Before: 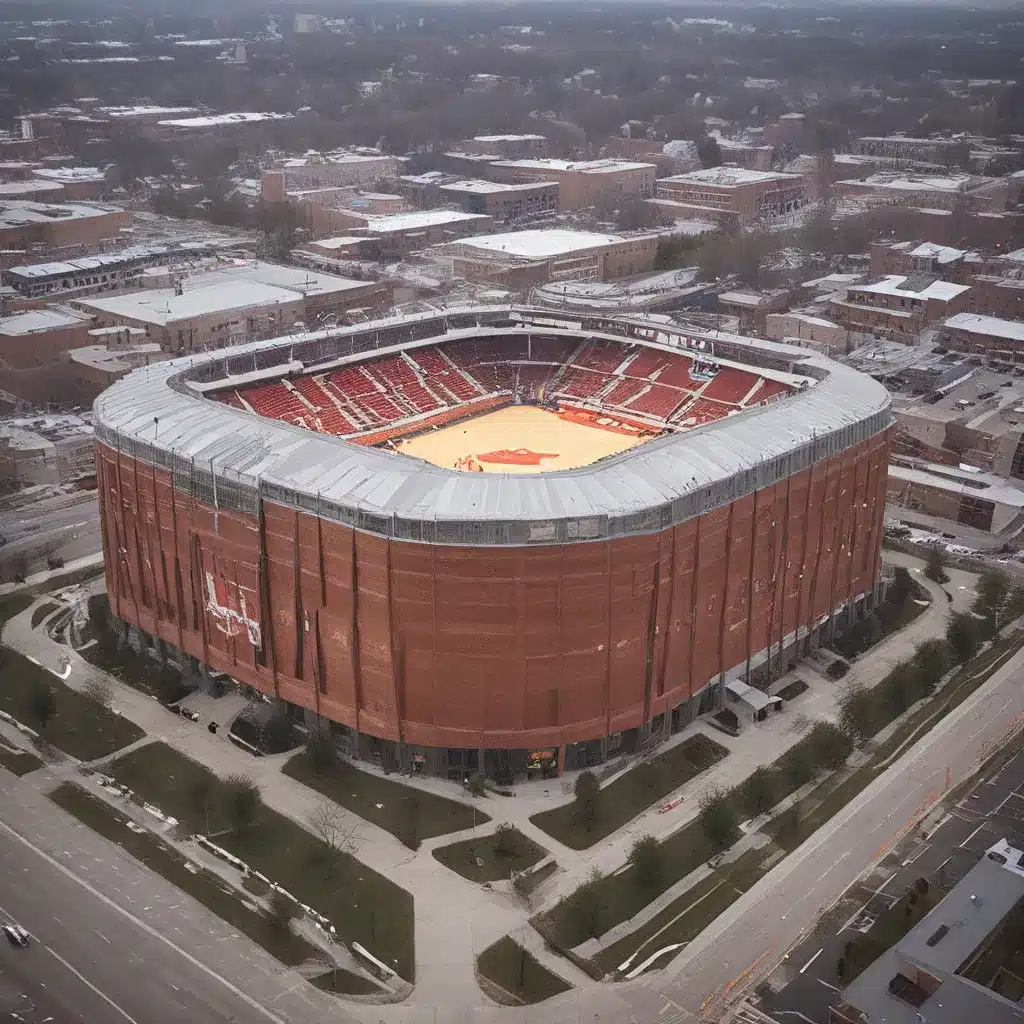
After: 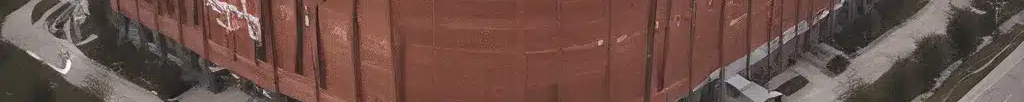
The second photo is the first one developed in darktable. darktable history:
crop and rotate: top 59.084%, bottom 30.916%
tone equalizer: on, module defaults
